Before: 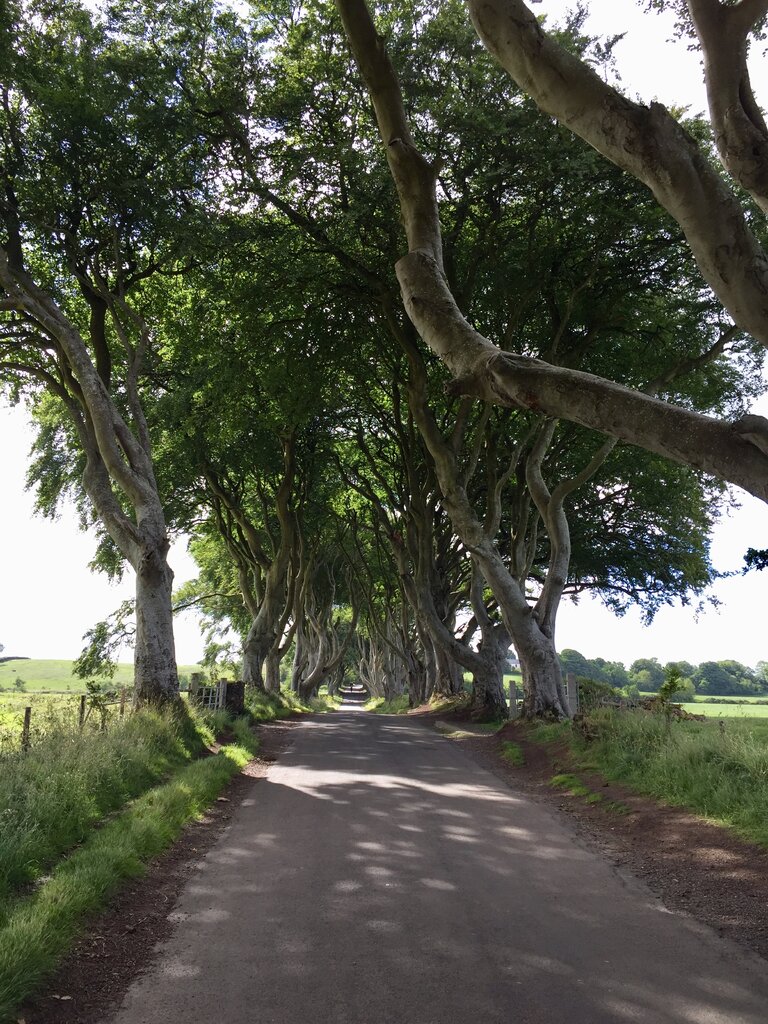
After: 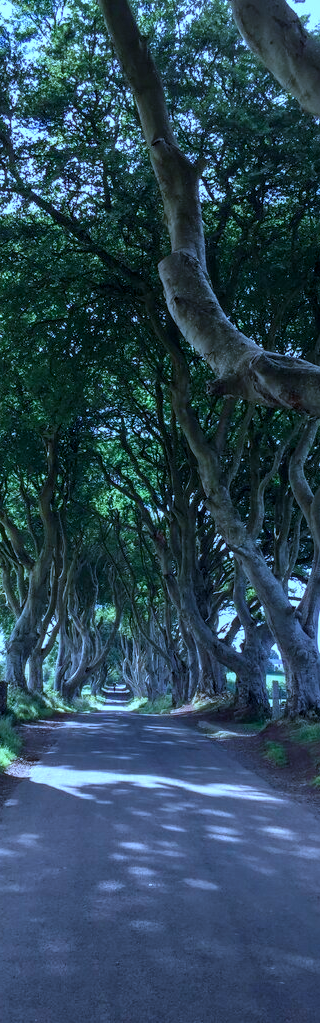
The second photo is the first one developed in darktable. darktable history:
local contrast: on, module defaults
crop: left 30.929%, right 27.367%
color calibration: illuminant as shot in camera, x 0.44, y 0.412, temperature 2878.88 K
